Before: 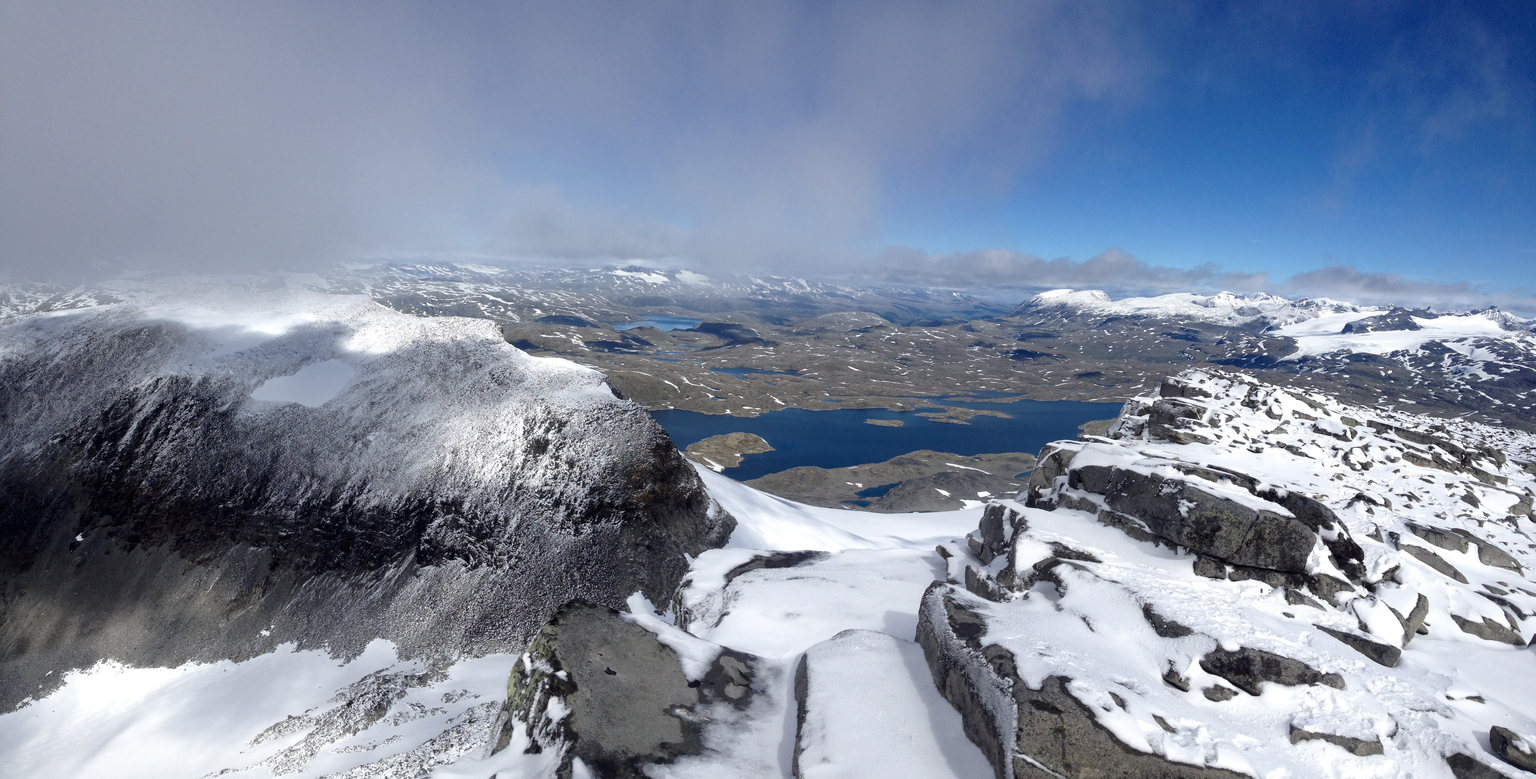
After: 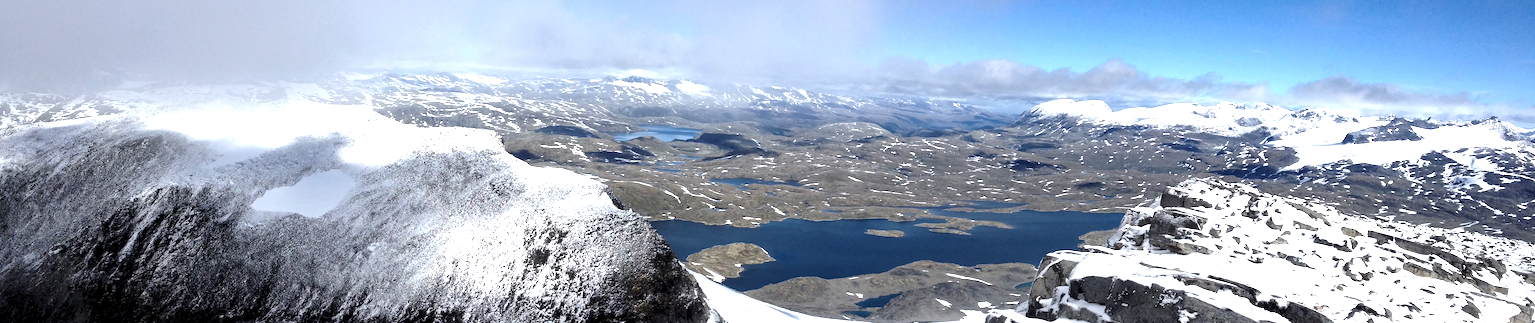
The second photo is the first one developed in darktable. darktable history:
levels: levels [0.052, 0.496, 0.908]
crop and rotate: top 24.428%, bottom 34%
exposure: exposure 0.6 EV, compensate highlight preservation false
